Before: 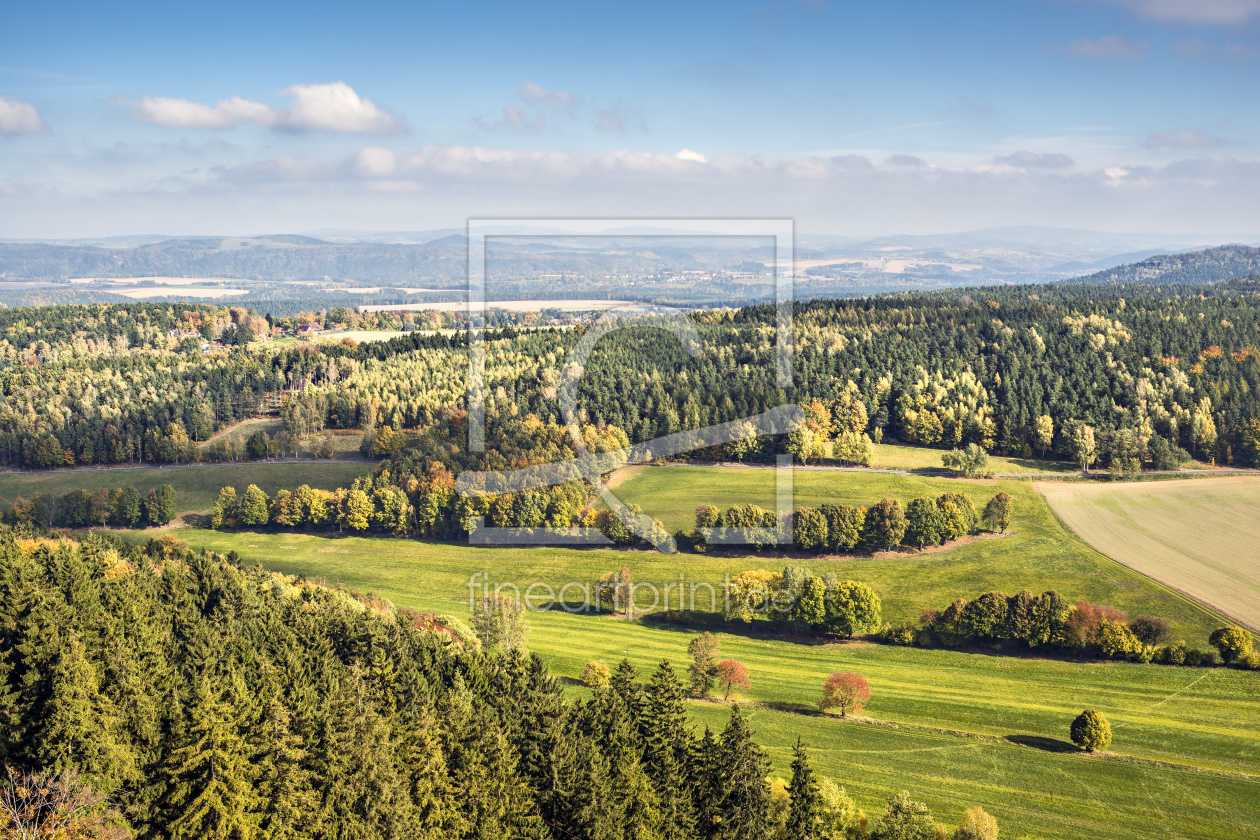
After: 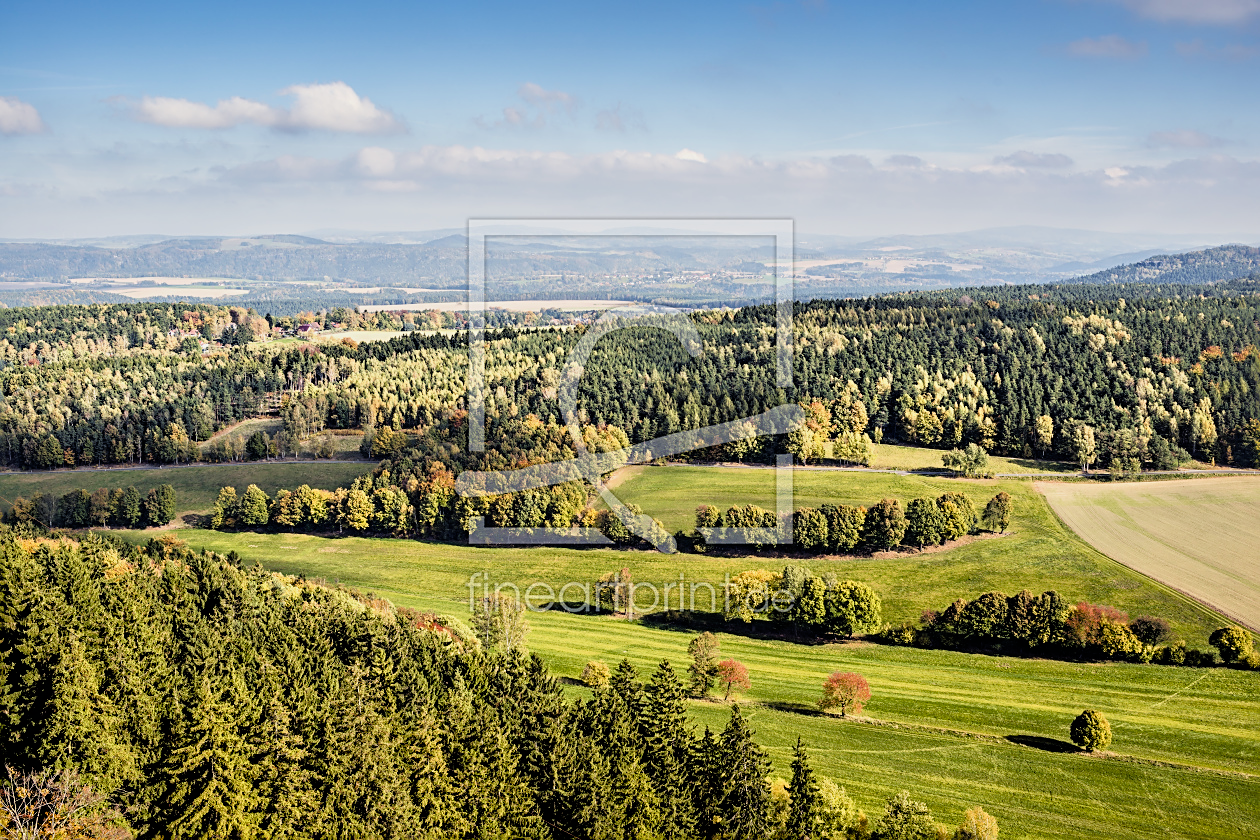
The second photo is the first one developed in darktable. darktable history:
color balance rgb: perceptual saturation grading › global saturation 20%, perceptual saturation grading › highlights -25%, perceptual saturation grading › shadows 25%
sharpen: on, module defaults
filmic rgb: black relative exposure -3.92 EV, white relative exposure 3.14 EV, hardness 2.87
